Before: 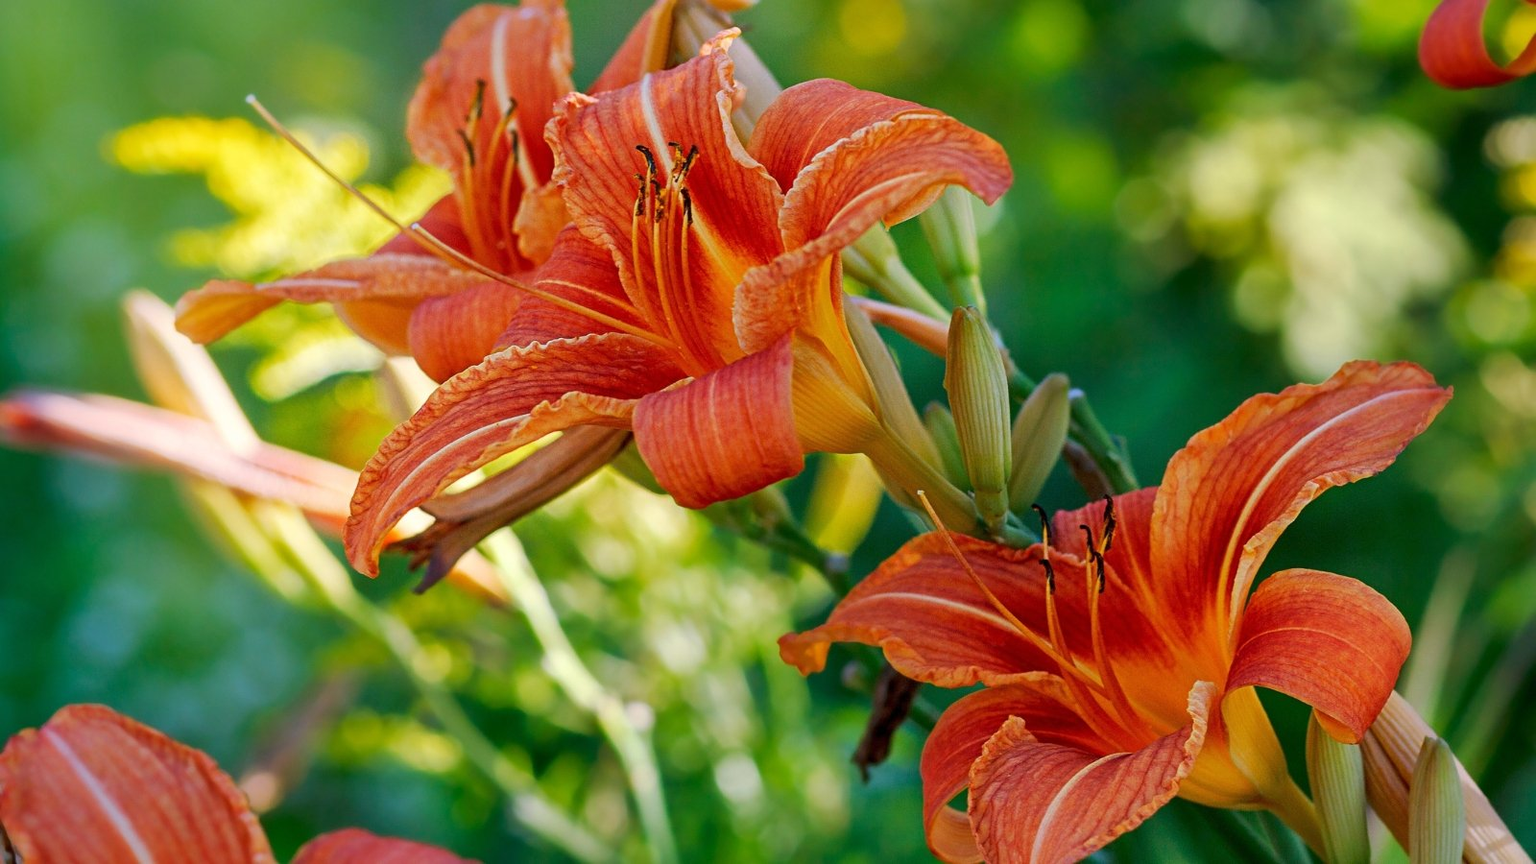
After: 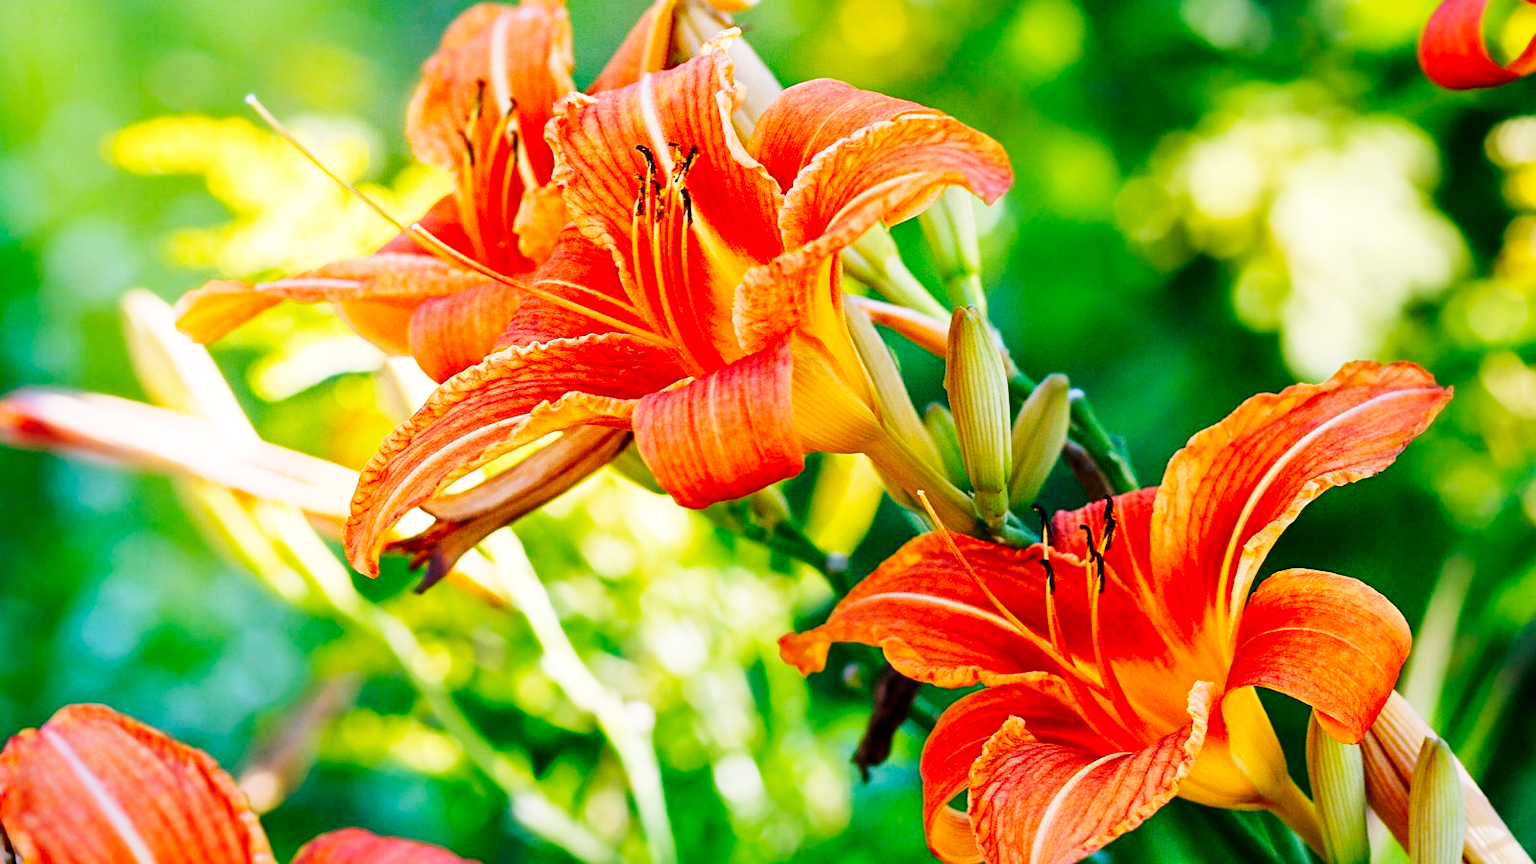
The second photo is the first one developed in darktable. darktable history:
tone equalizer: -8 EV 0.06 EV, smoothing diameter 25%, edges refinement/feathering 10, preserve details guided filter
base curve: curves: ch0 [(0, 0) (0, 0) (0.002, 0.001) (0.008, 0.003) (0.019, 0.011) (0.037, 0.037) (0.064, 0.11) (0.102, 0.232) (0.152, 0.379) (0.216, 0.524) (0.296, 0.665) (0.394, 0.789) (0.512, 0.881) (0.651, 0.945) (0.813, 0.986) (1, 1)], preserve colors none
